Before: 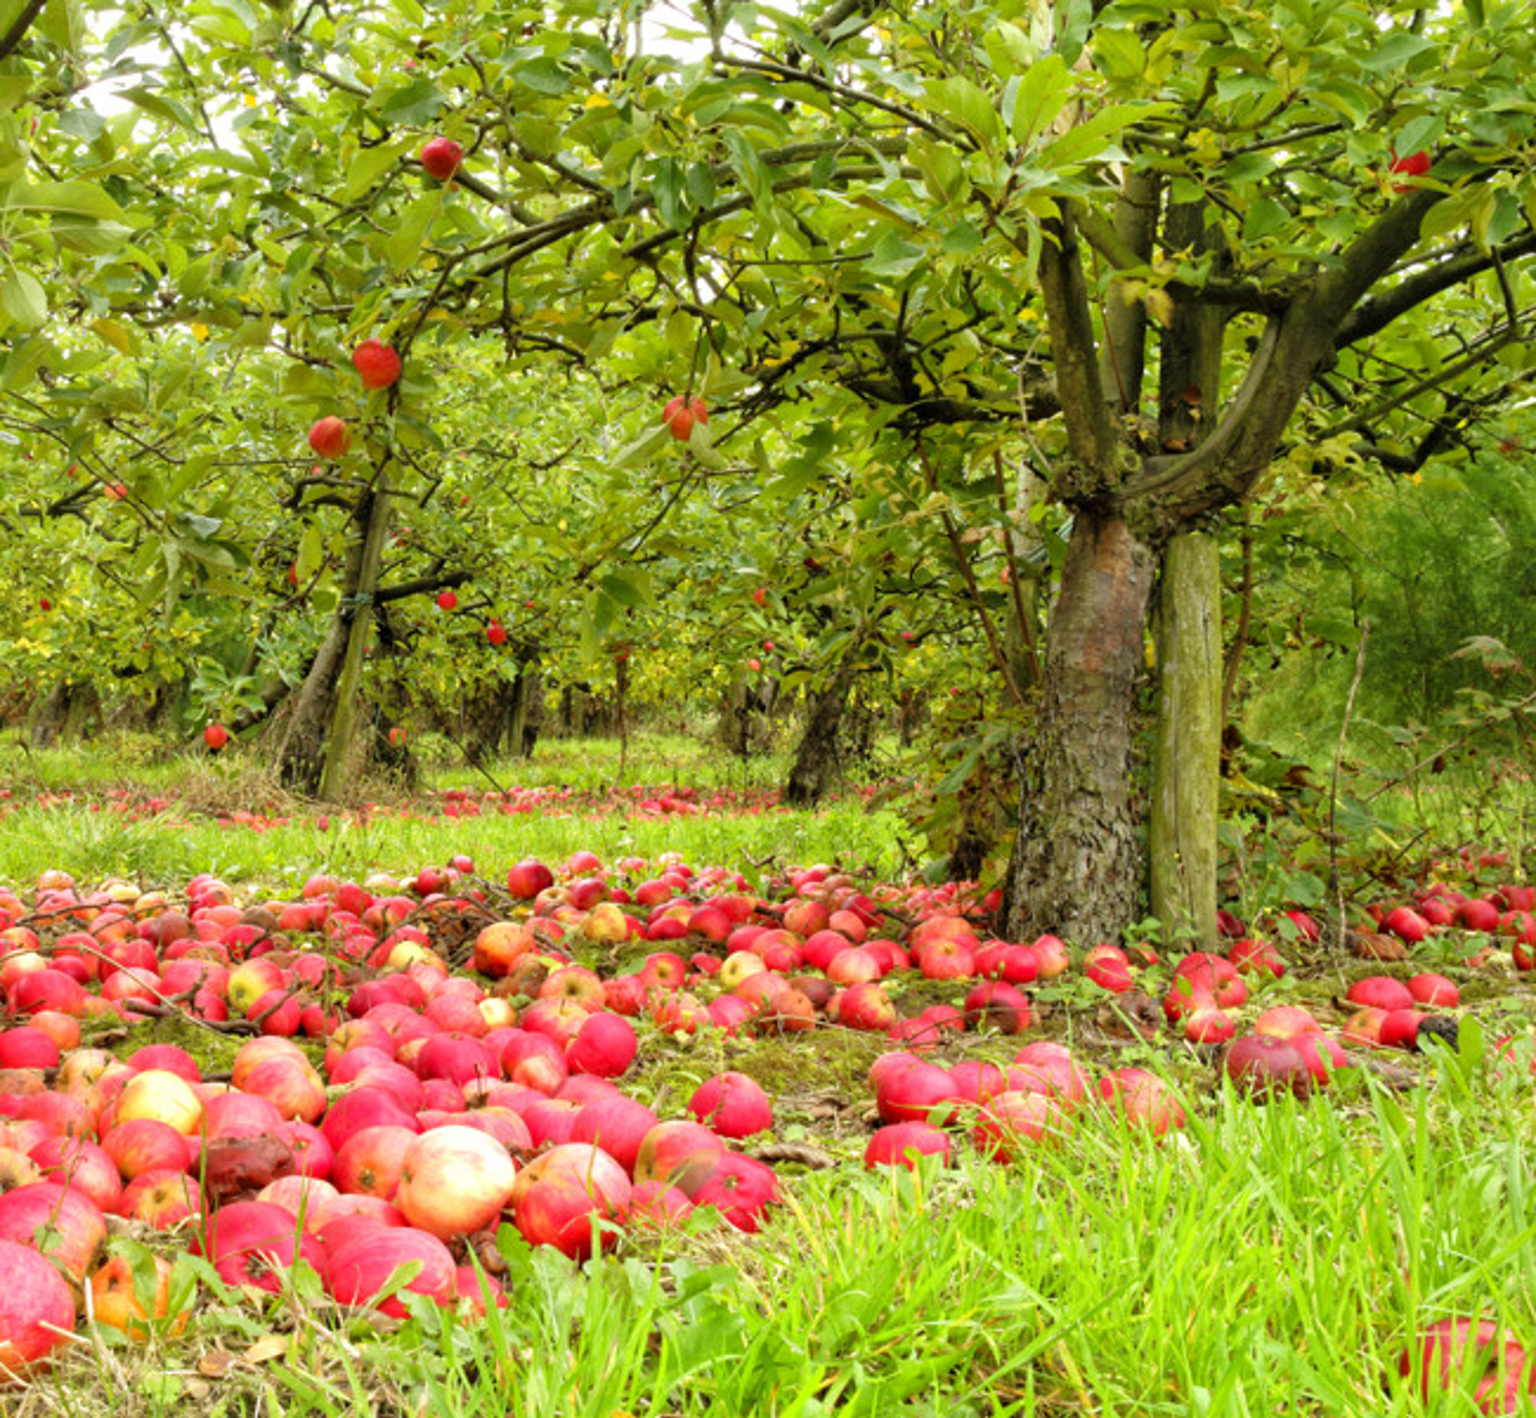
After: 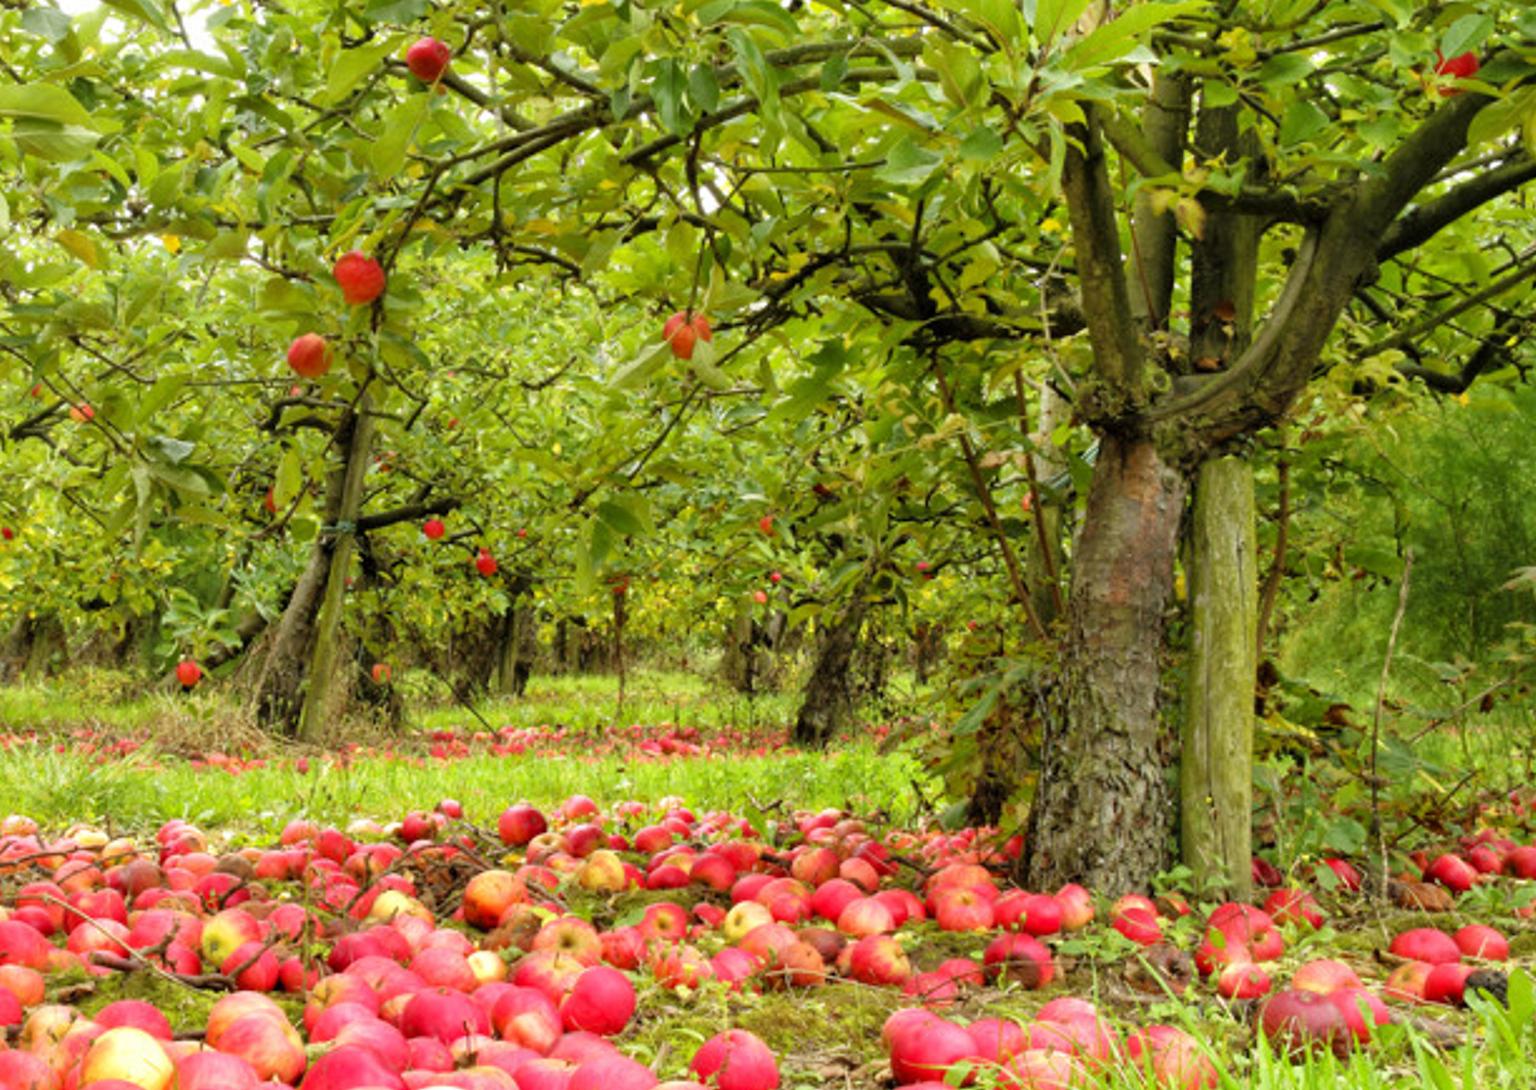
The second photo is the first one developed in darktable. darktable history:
crop: left 2.534%, top 7.226%, right 3.252%, bottom 20.288%
